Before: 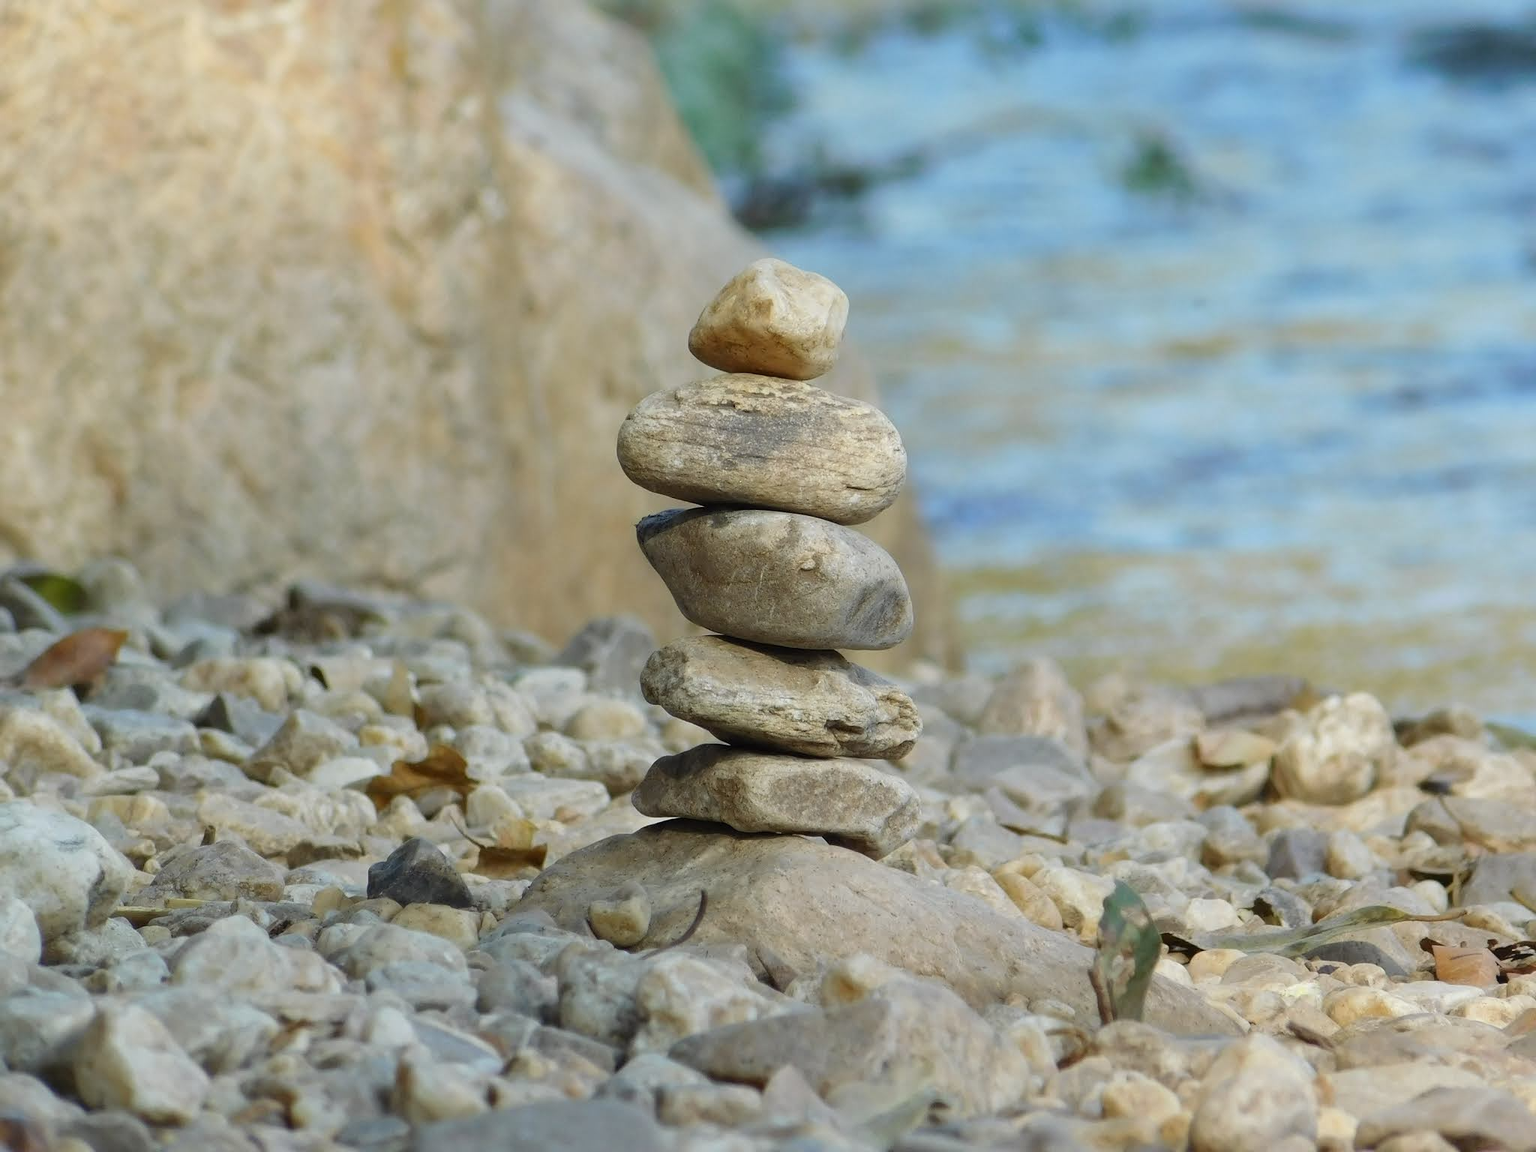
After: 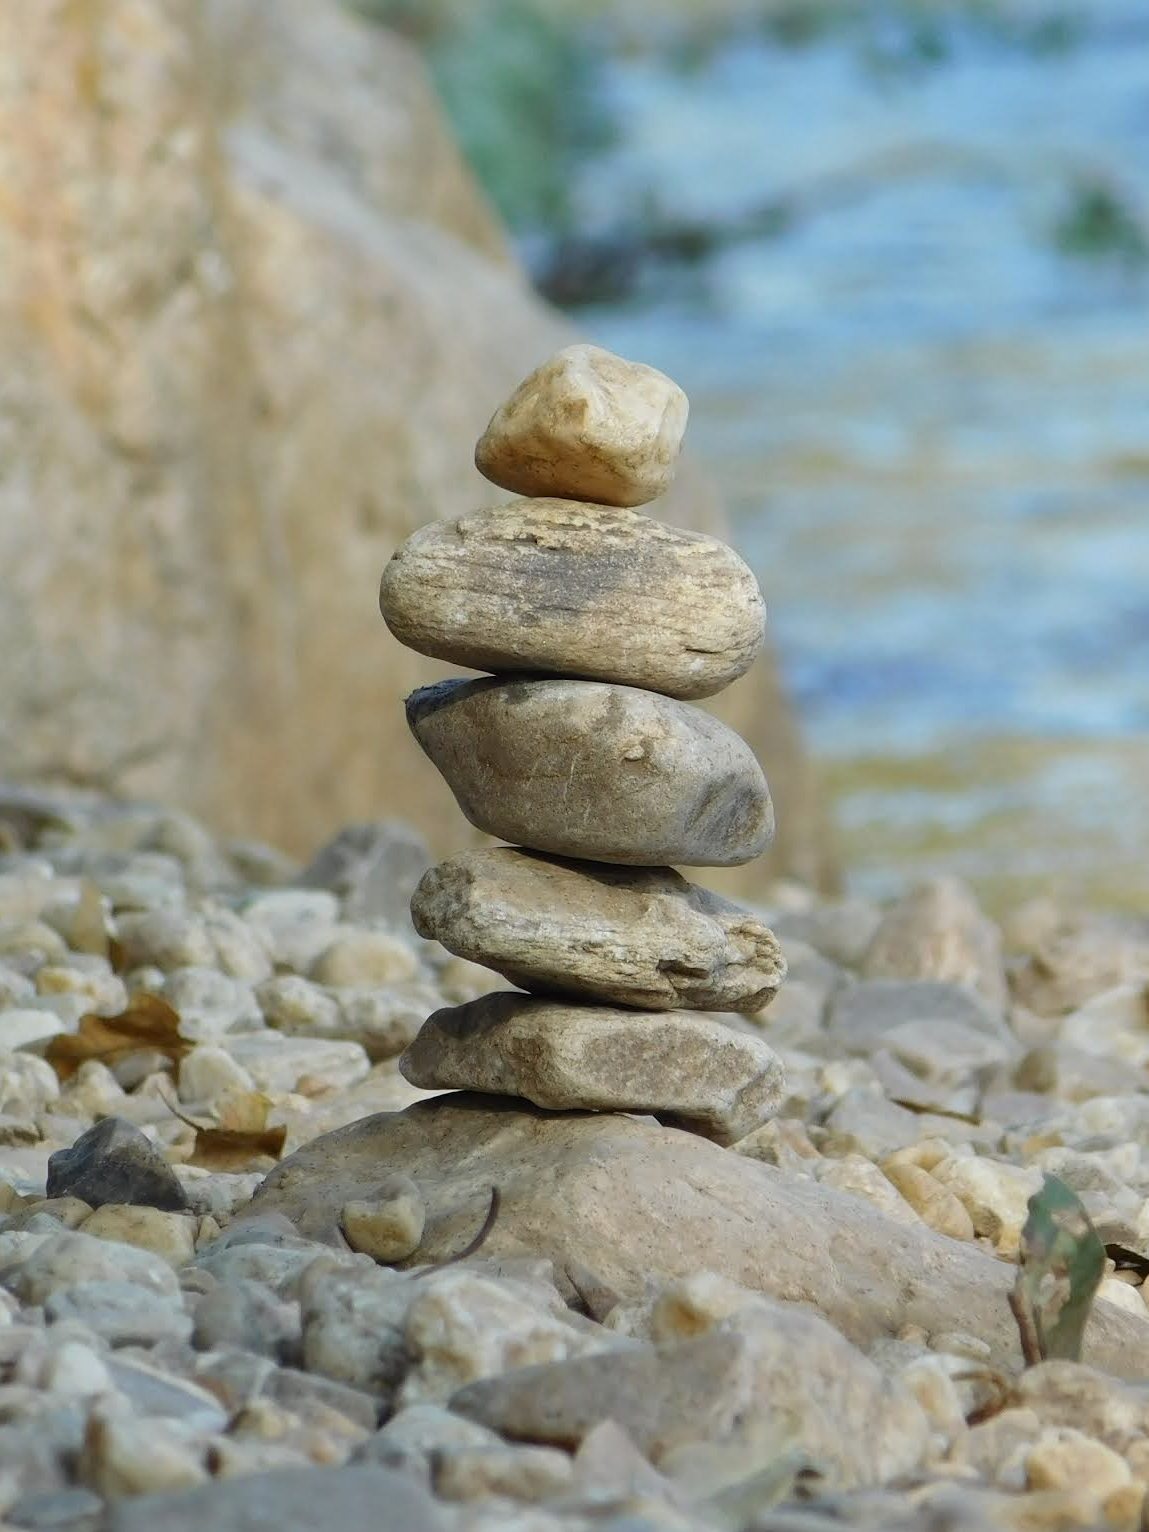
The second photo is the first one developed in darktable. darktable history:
crop: left 21.674%, right 22.086%
tone equalizer: on, module defaults
